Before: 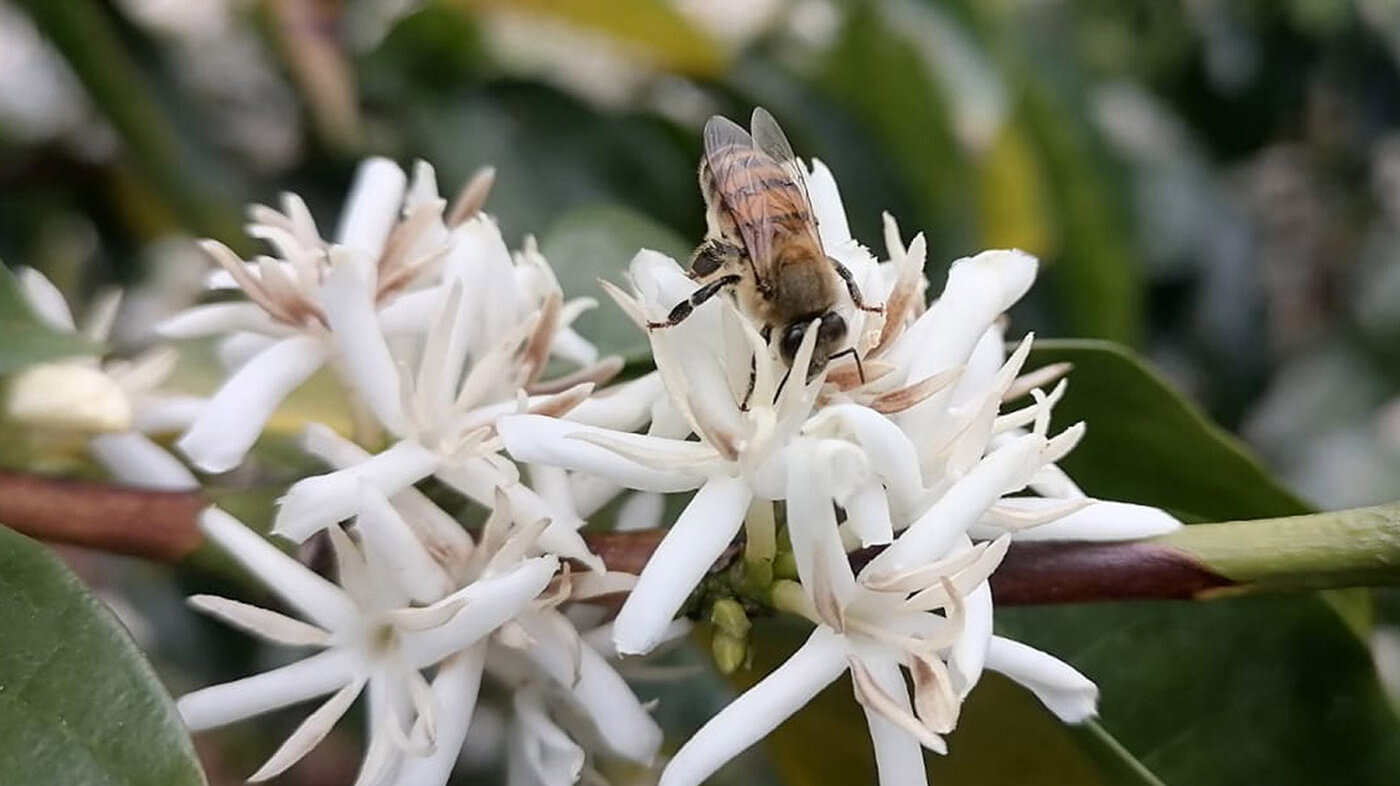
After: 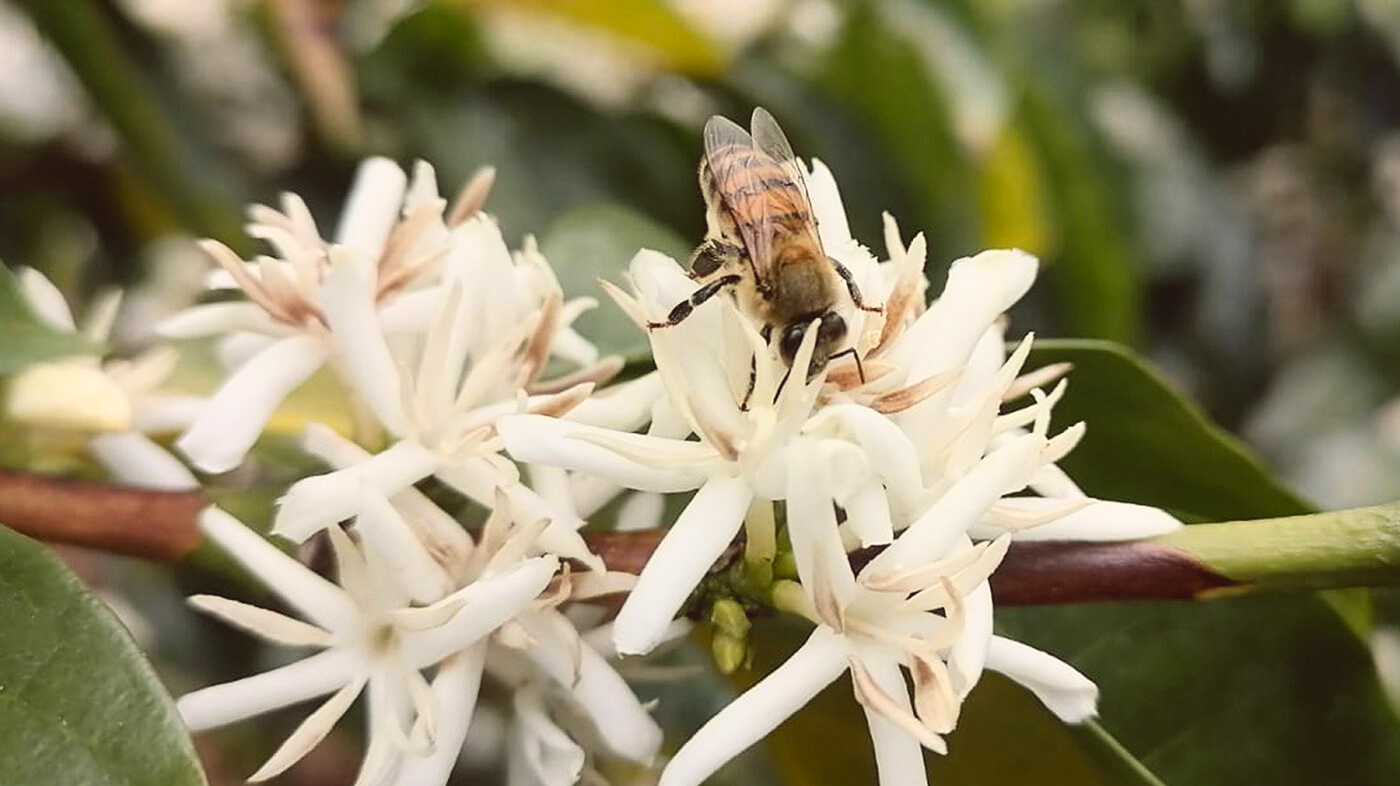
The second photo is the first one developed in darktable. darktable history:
exposure: compensate highlight preservation false
contrast brightness saturation: contrast 0.2, brightness 0.16, saturation 0.22
color balance: lift [1.005, 1.002, 0.998, 0.998], gamma [1, 1.021, 1.02, 0.979], gain [0.923, 1.066, 1.056, 0.934]
